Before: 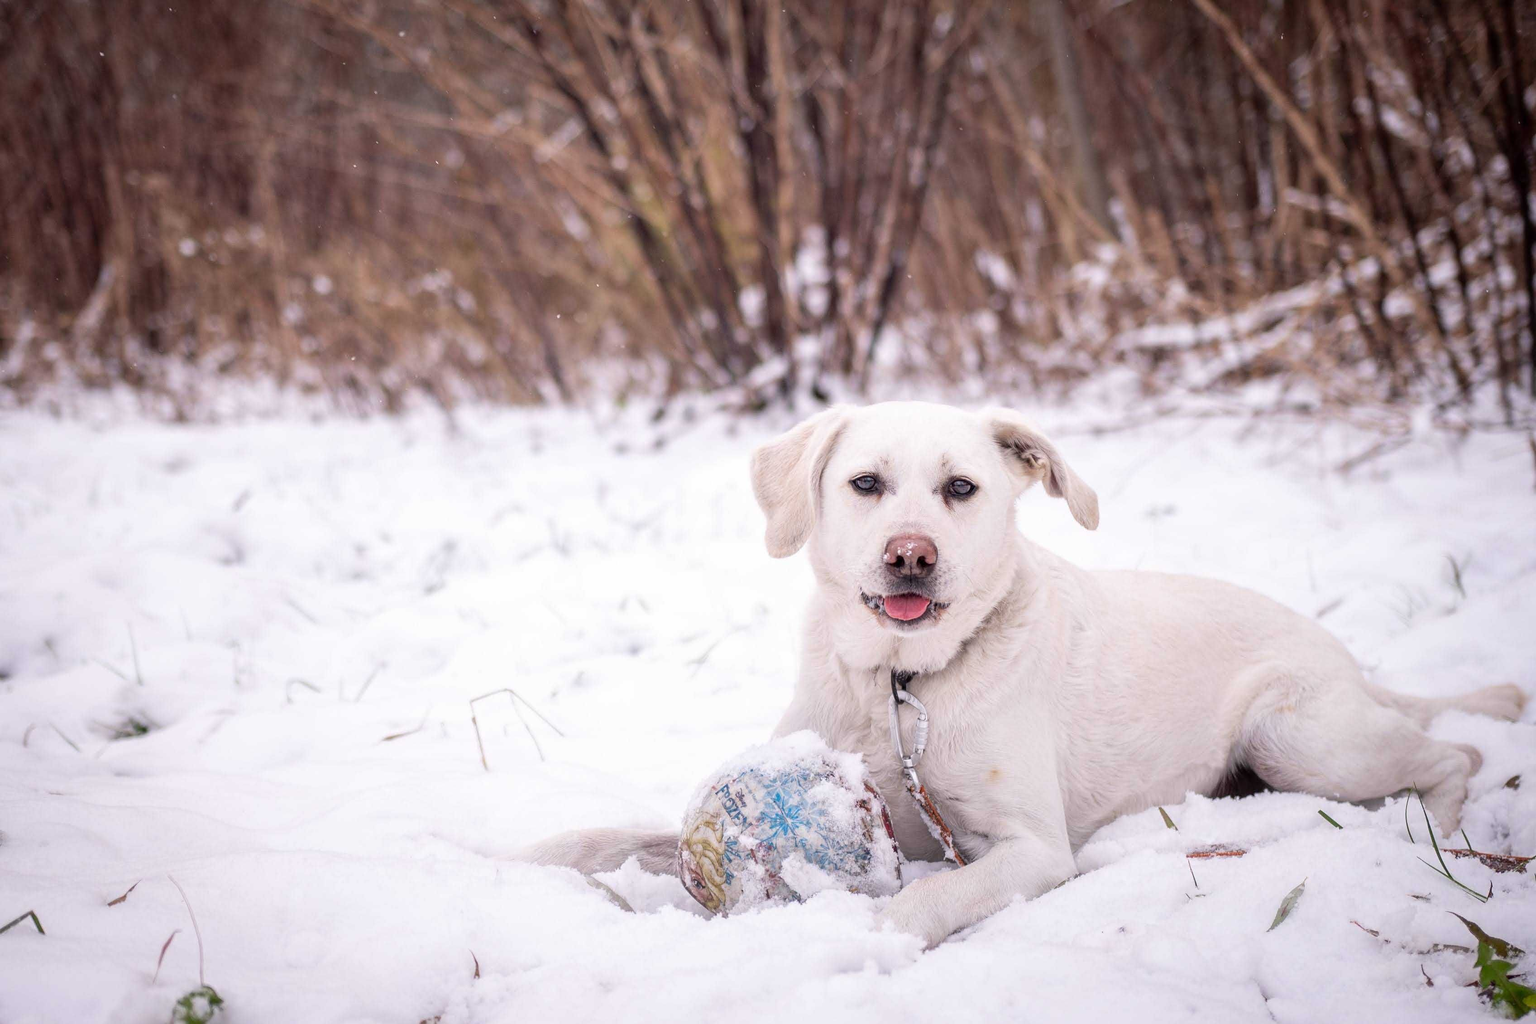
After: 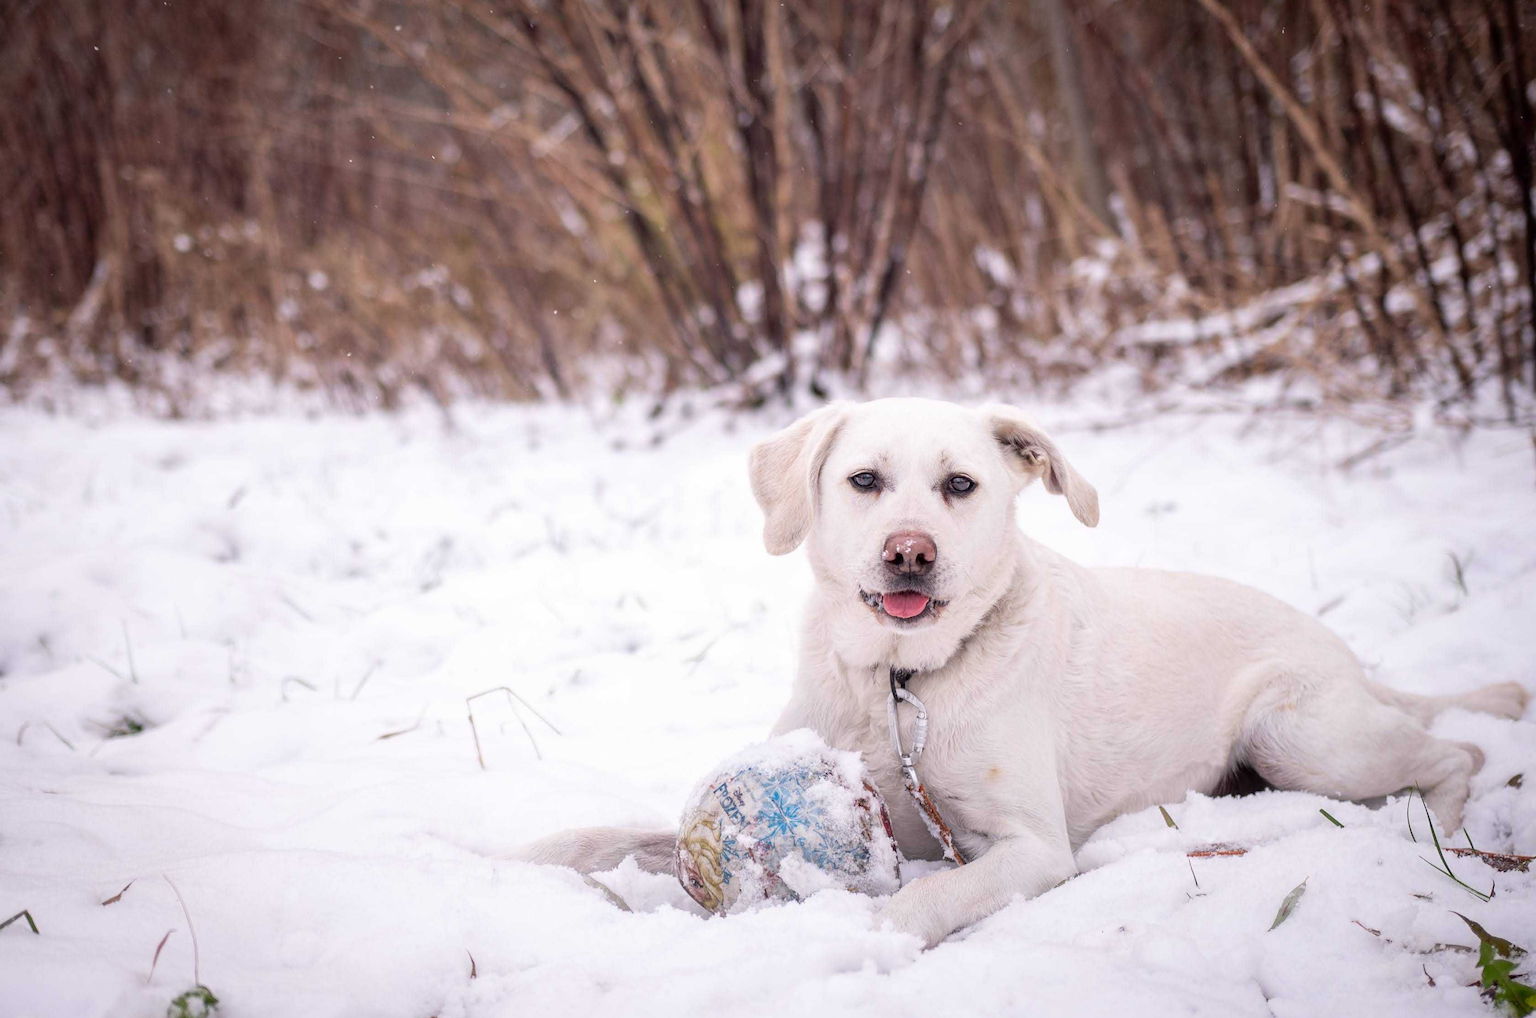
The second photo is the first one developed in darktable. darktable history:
crop: left 0.436%, top 0.662%, right 0.124%, bottom 0.429%
